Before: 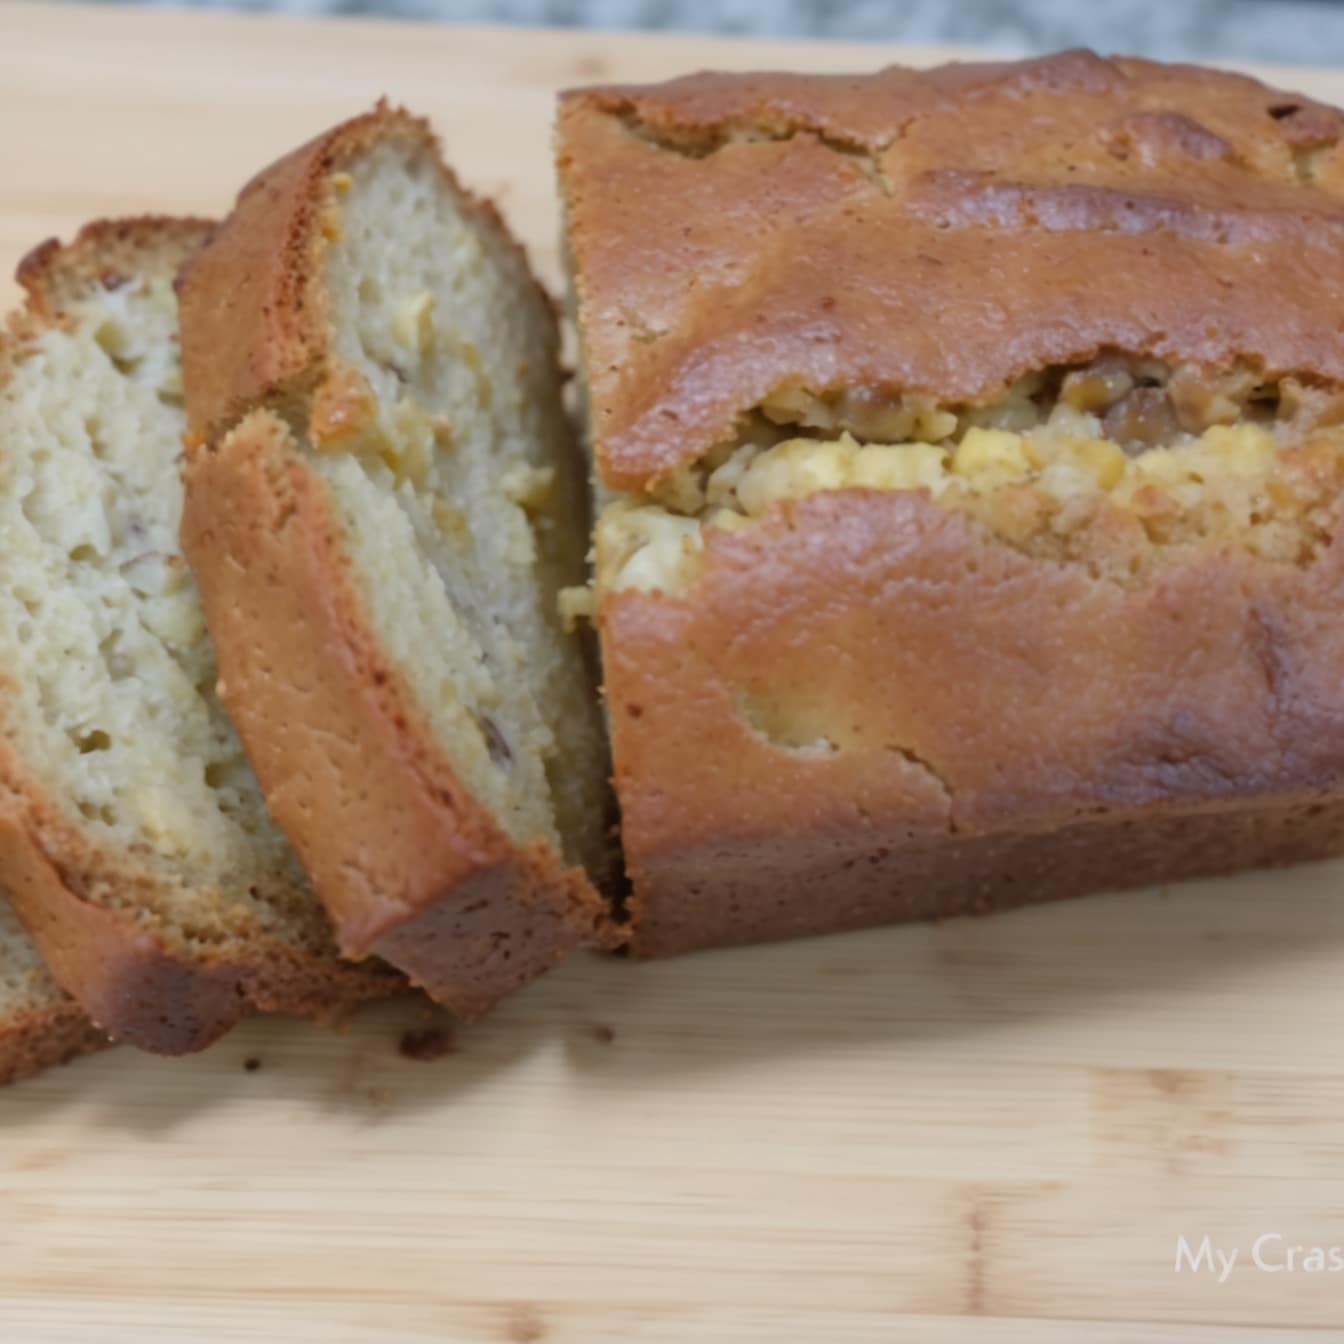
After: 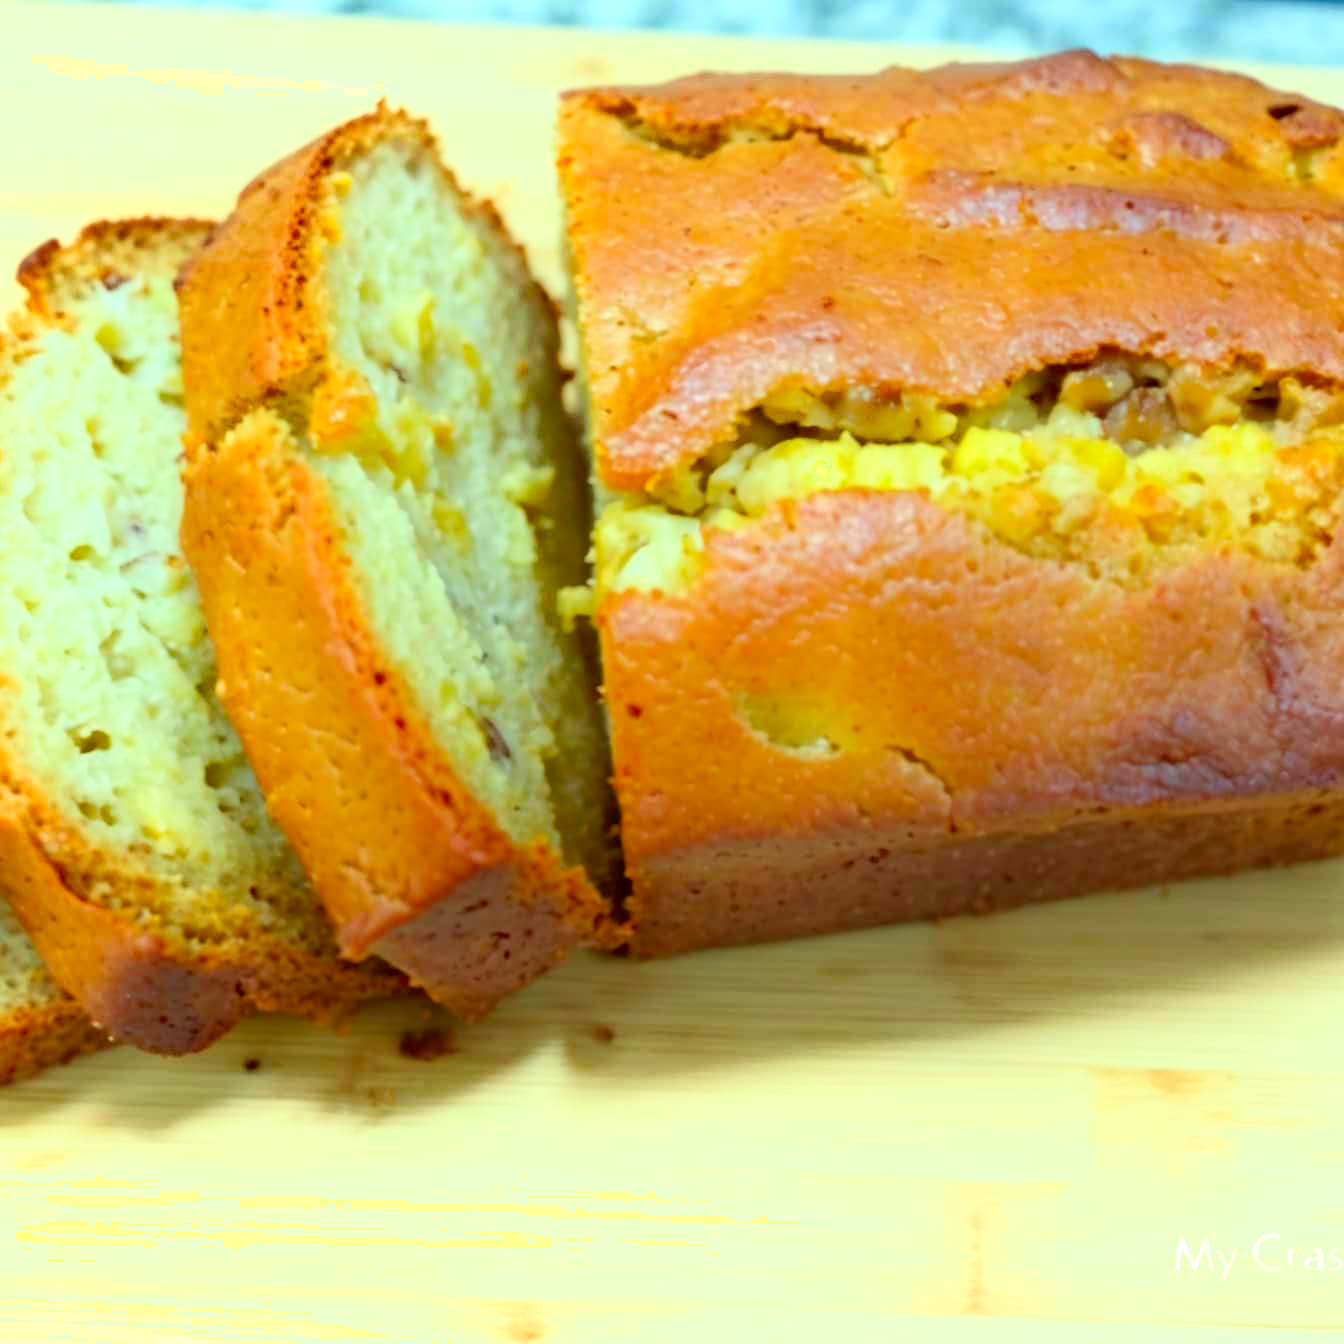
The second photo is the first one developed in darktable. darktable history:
shadows and highlights: shadows -63.91, white point adjustment -5.32, highlights 61.38
haze removal: compatibility mode true, adaptive false
exposure: black level correction 0, exposure 0.9 EV, compensate highlight preservation false
color correction: highlights a* -11.11, highlights b* 9.88, saturation 1.71
